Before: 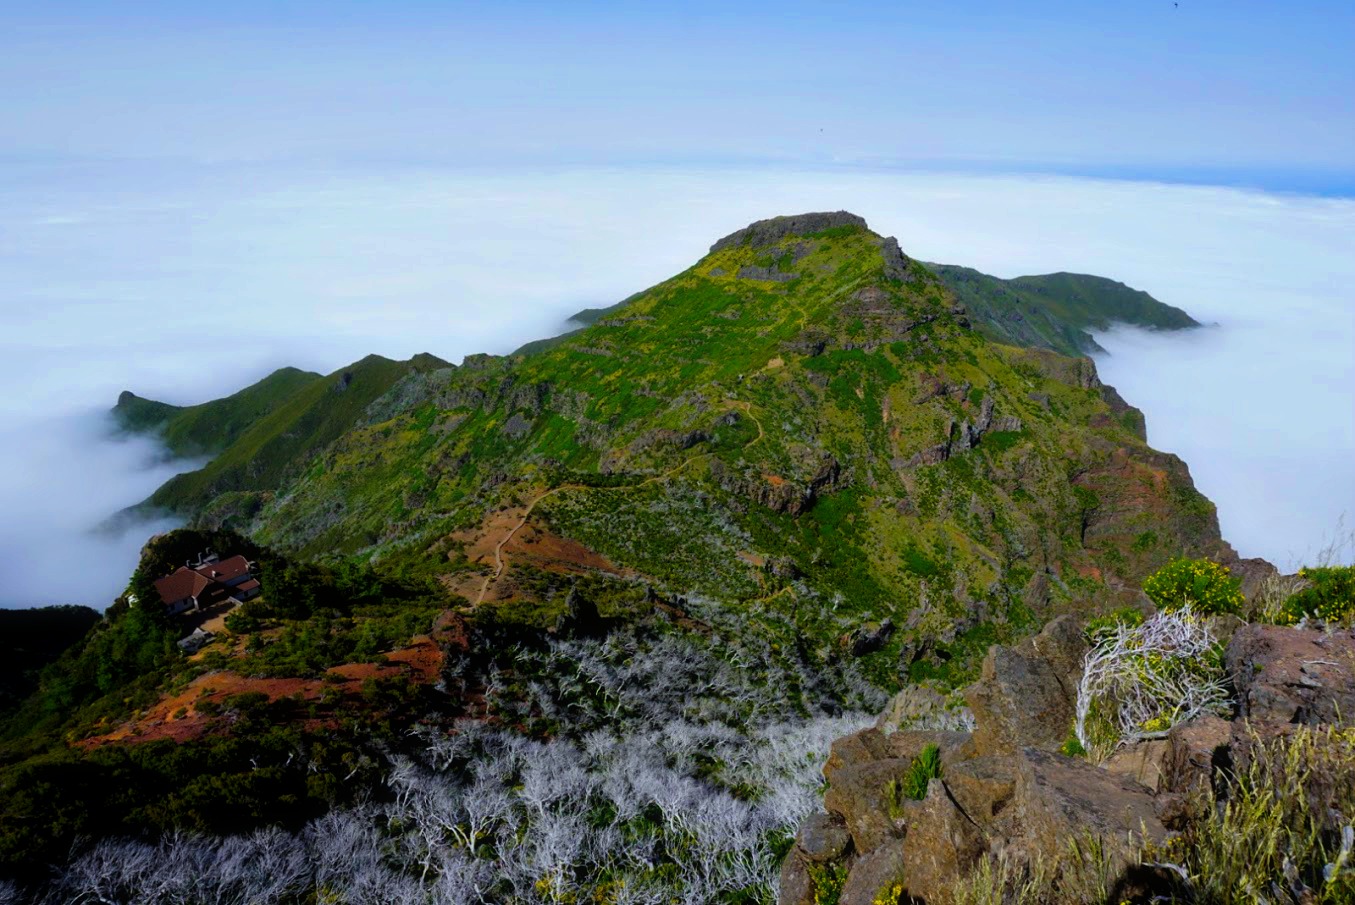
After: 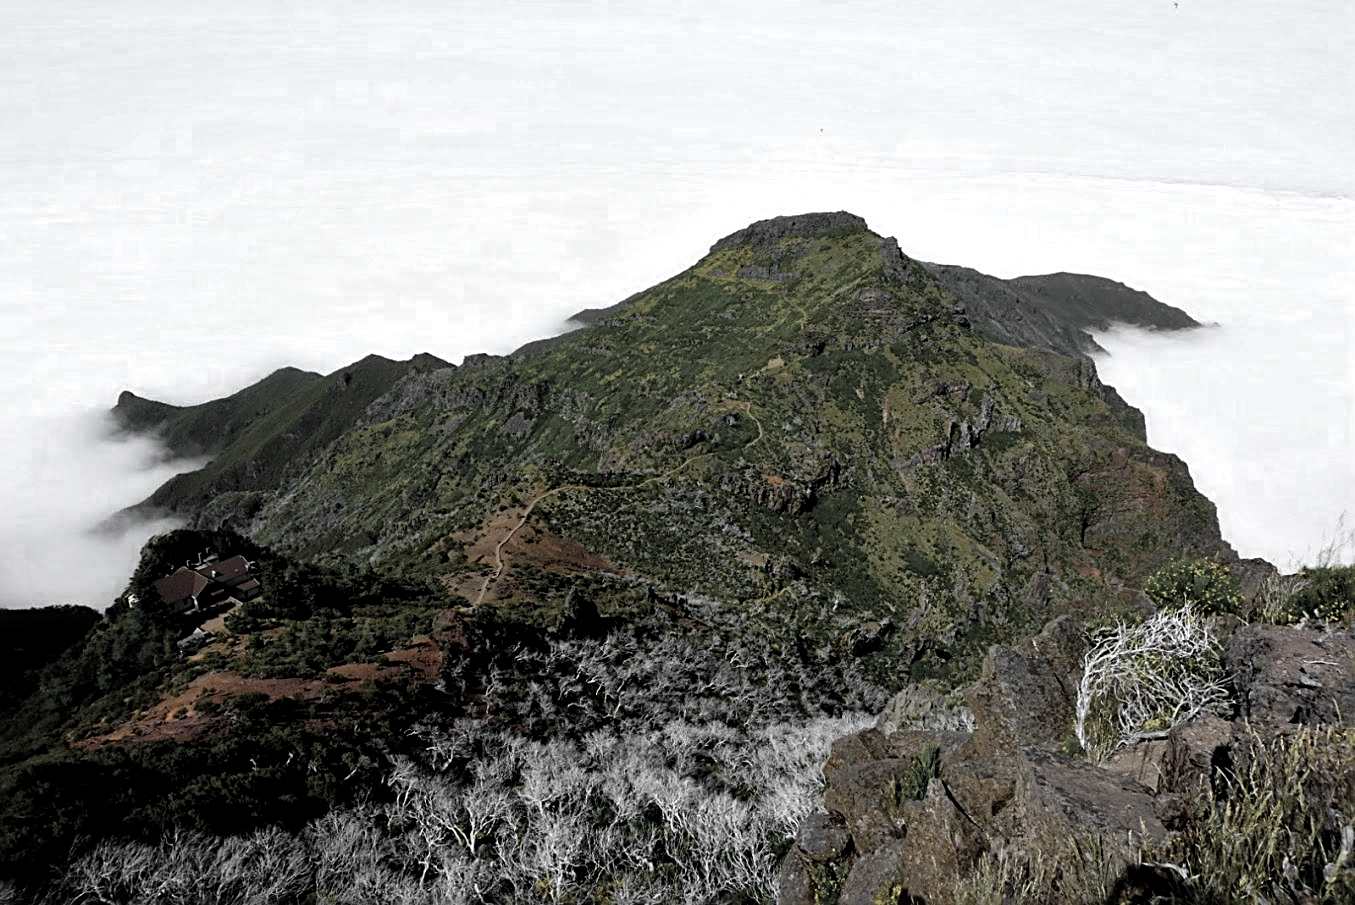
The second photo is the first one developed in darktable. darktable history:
sharpen: radius 2.676, amount 0.669
color zones: curves: ch0 [(0, 0.613) (0.01, 0.613) (0.245, 0.448) (0.498, 0.529) (0.642, 0.665) (0.879, 0.777) (0.99, 0.613)]; ch1 [(0, 0.035) (0.121, 0.189) (0.259, 0.197) (0.415, 0.061) (0.589, 0.022) (0.732, 0.022) (0.857, 0.026) (0.991, 0.053)]
local contrast: mode bilateral grid, contrast 20, coarseness 50, detail 120%, midtone range 0.2
